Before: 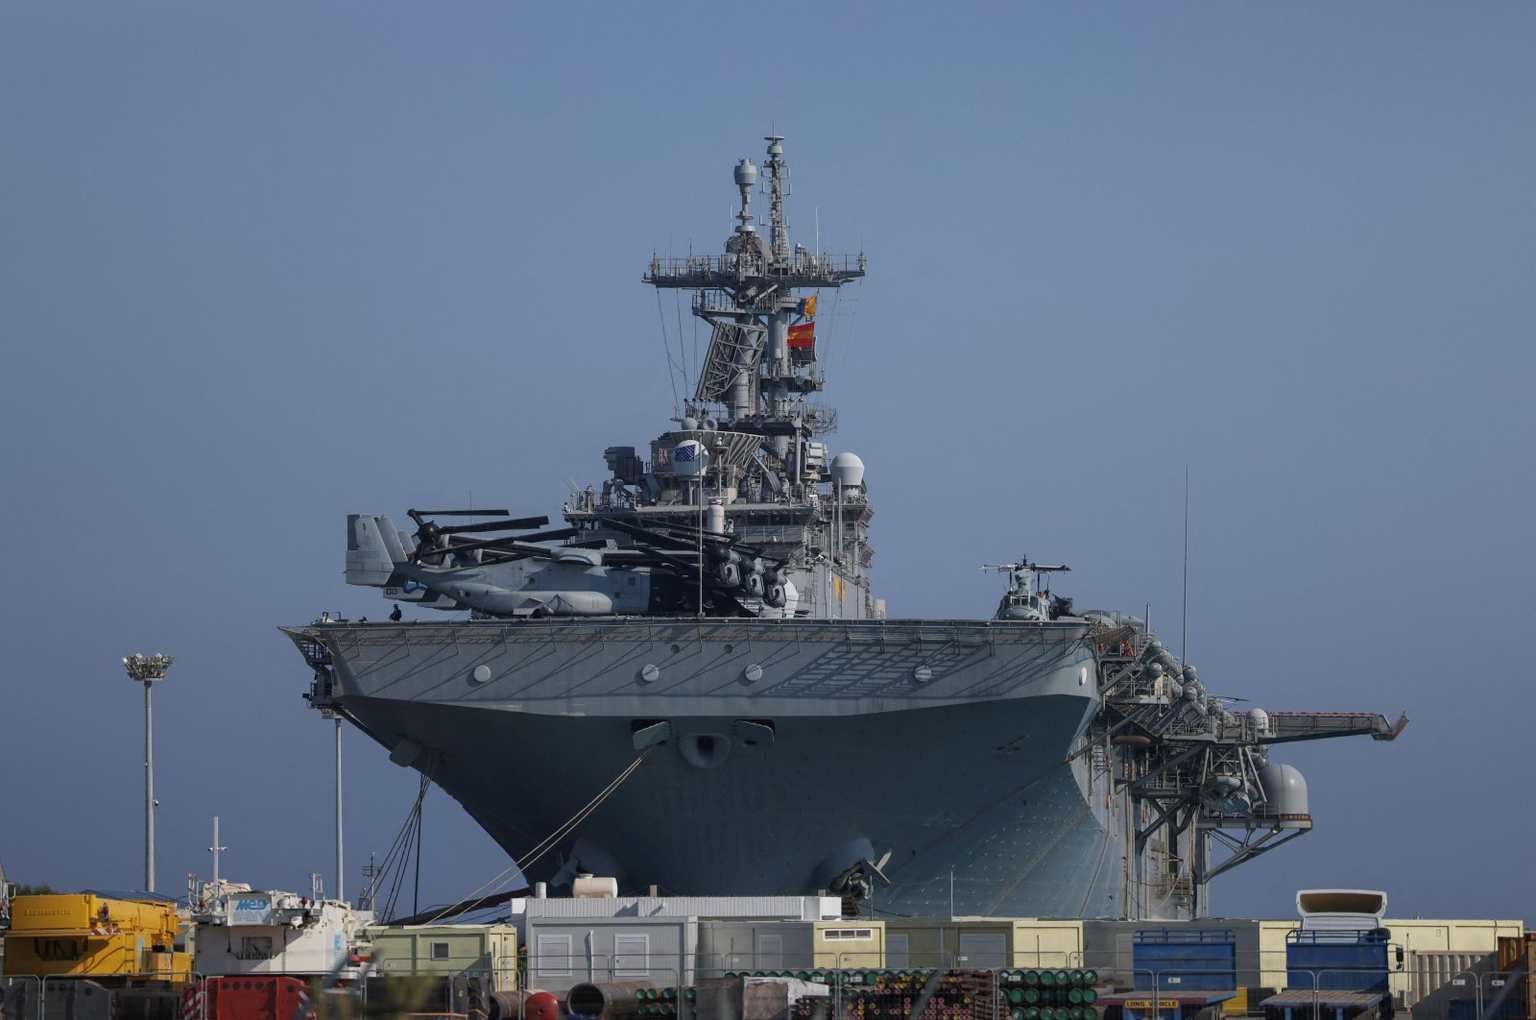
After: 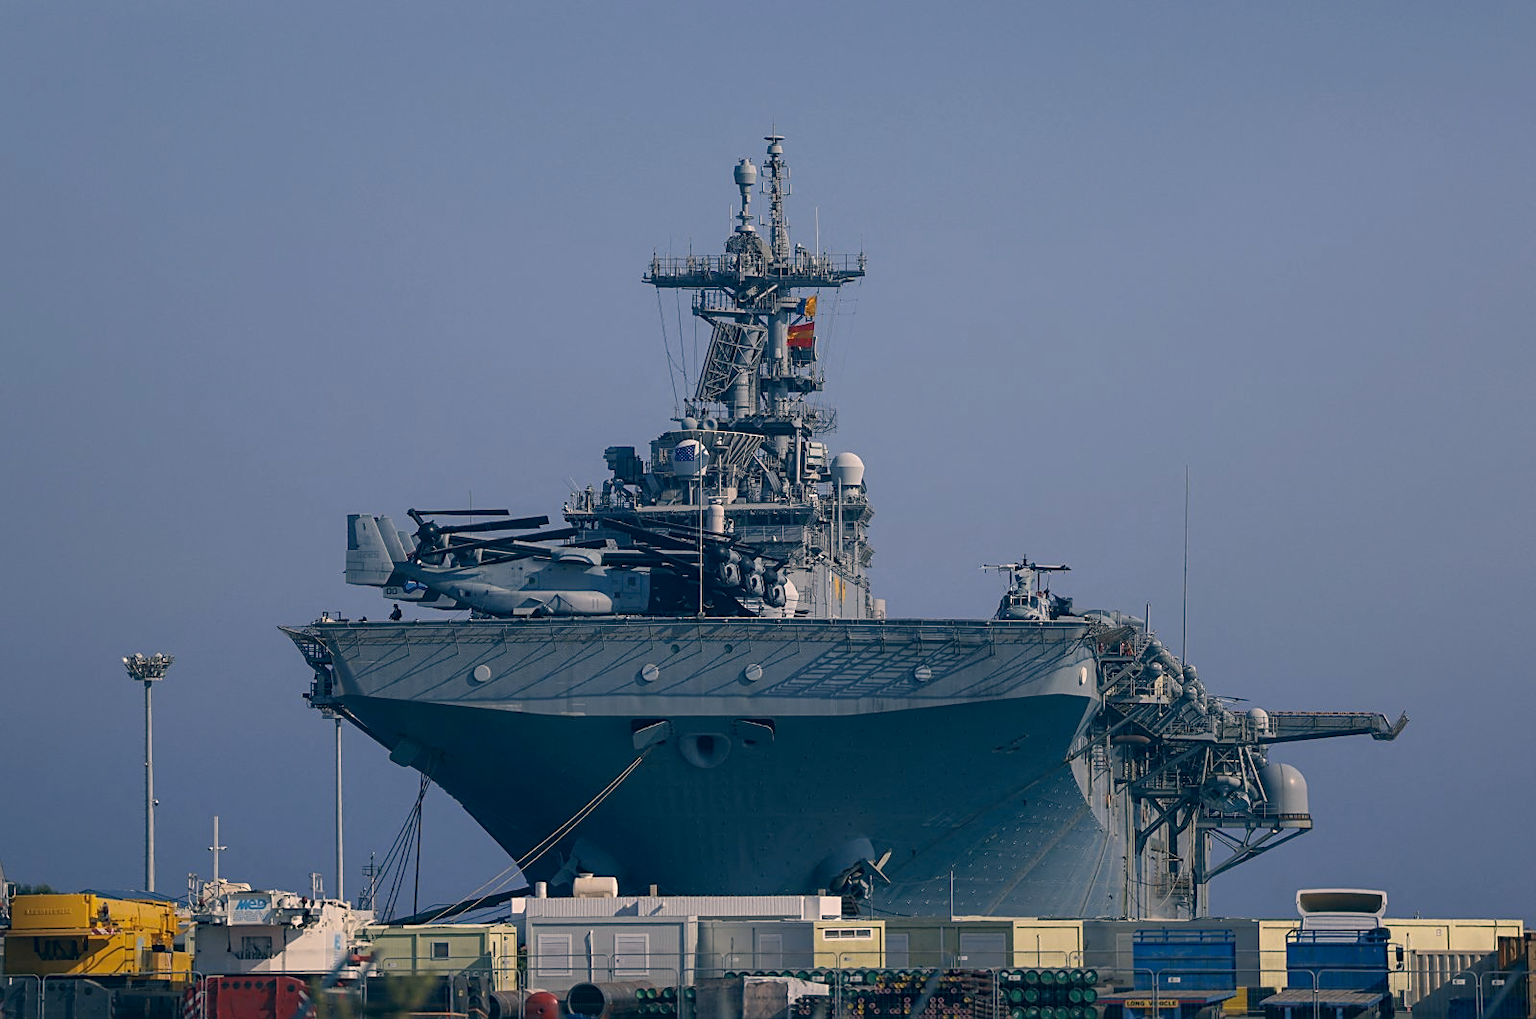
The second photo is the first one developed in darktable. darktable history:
color correction: highlights a* 10.31, highlights b* 14.25, shadows a* -9.63, shadows b* -15.01
sharpen: on, module defaults
